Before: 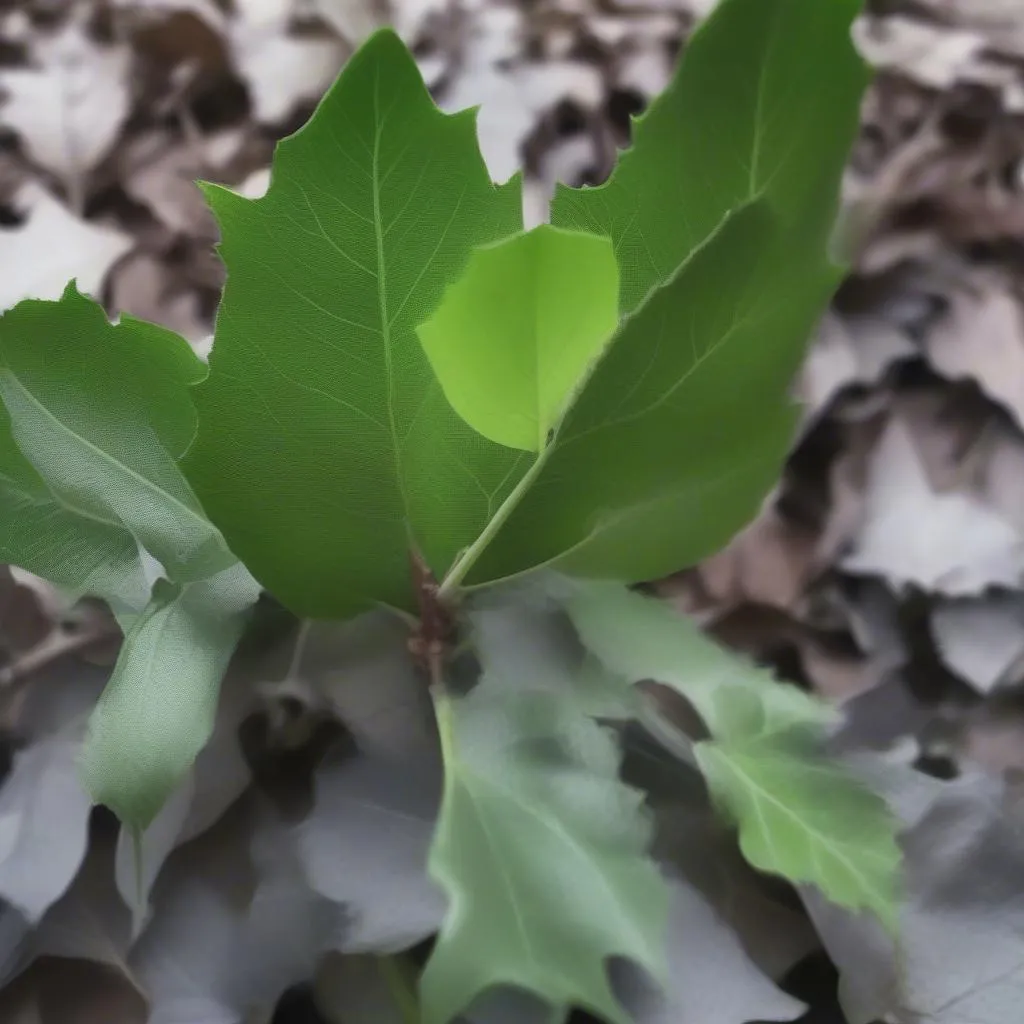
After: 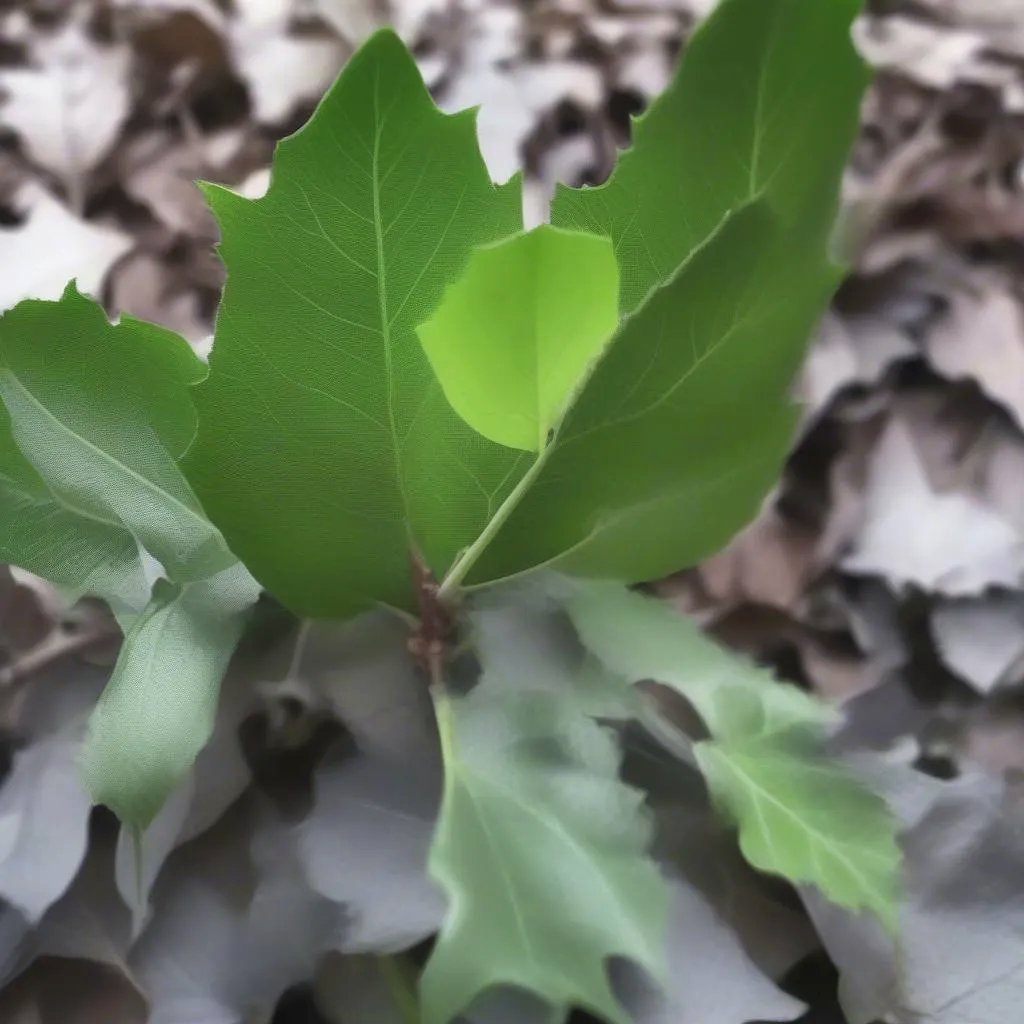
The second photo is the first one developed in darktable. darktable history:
color balance rgb: perceptual saturation grading › global saturation 0.022%
exposure: black level correction 0, exposure 0.302 EV, compensate exposure bias true, compensate highlight preservation false
